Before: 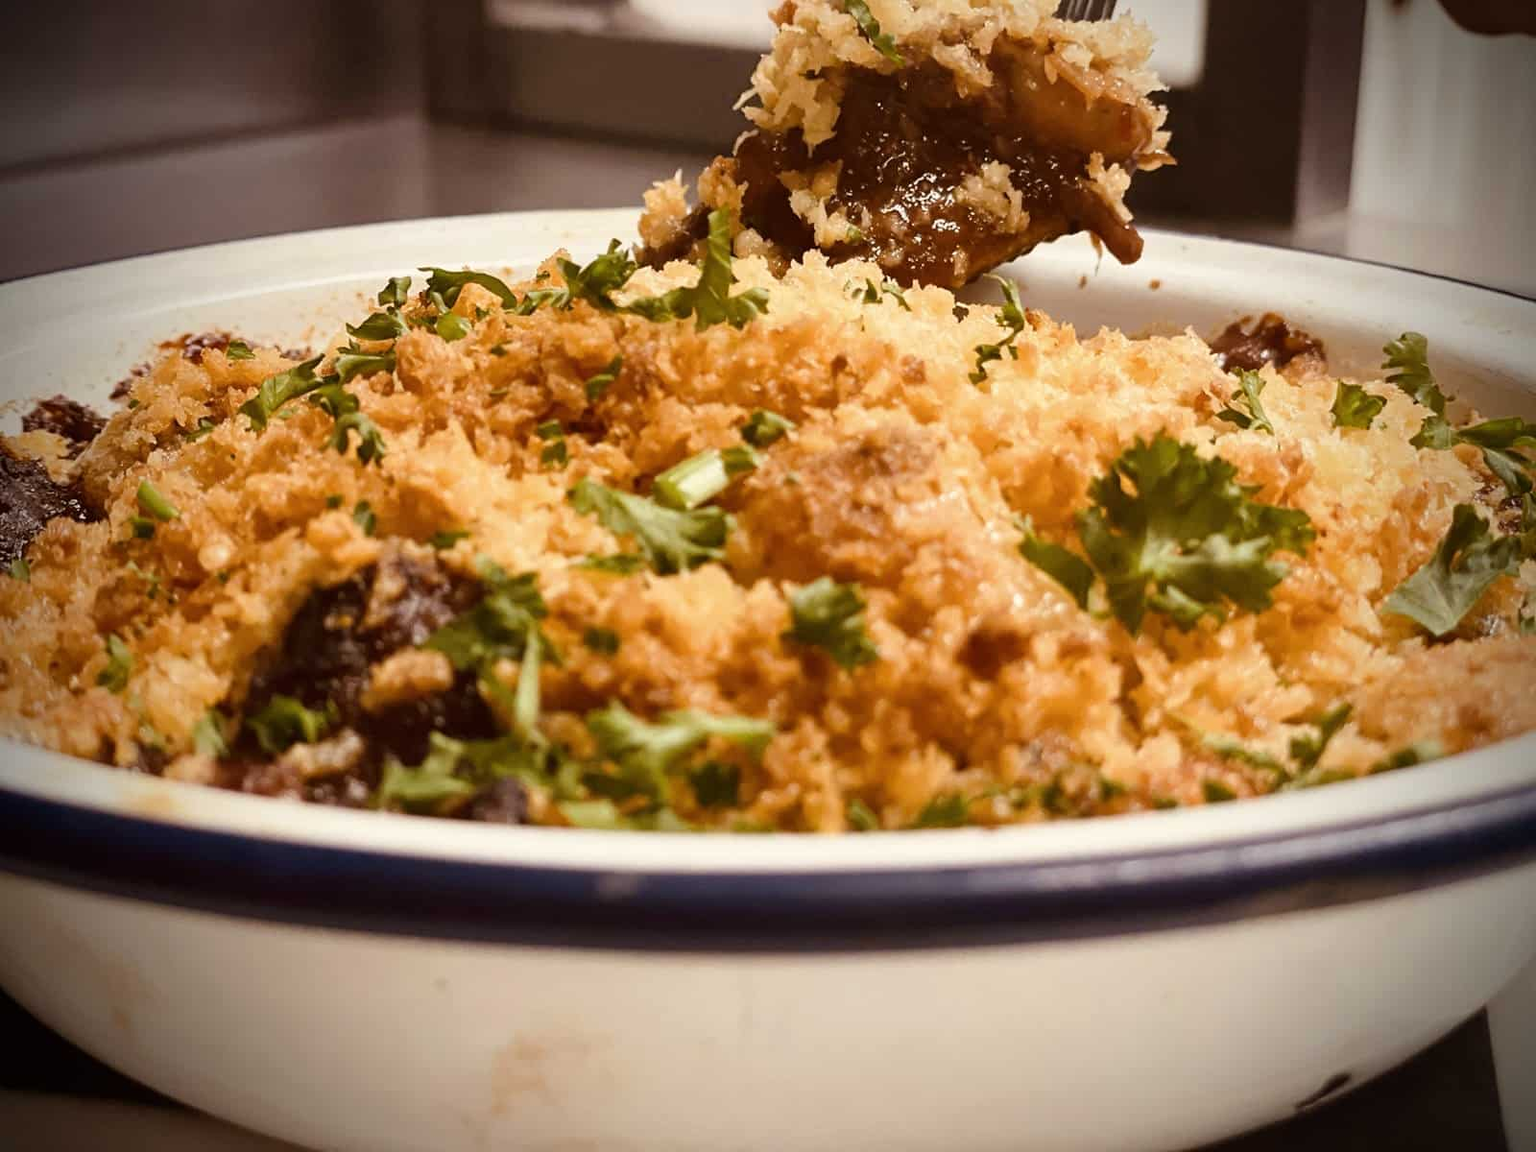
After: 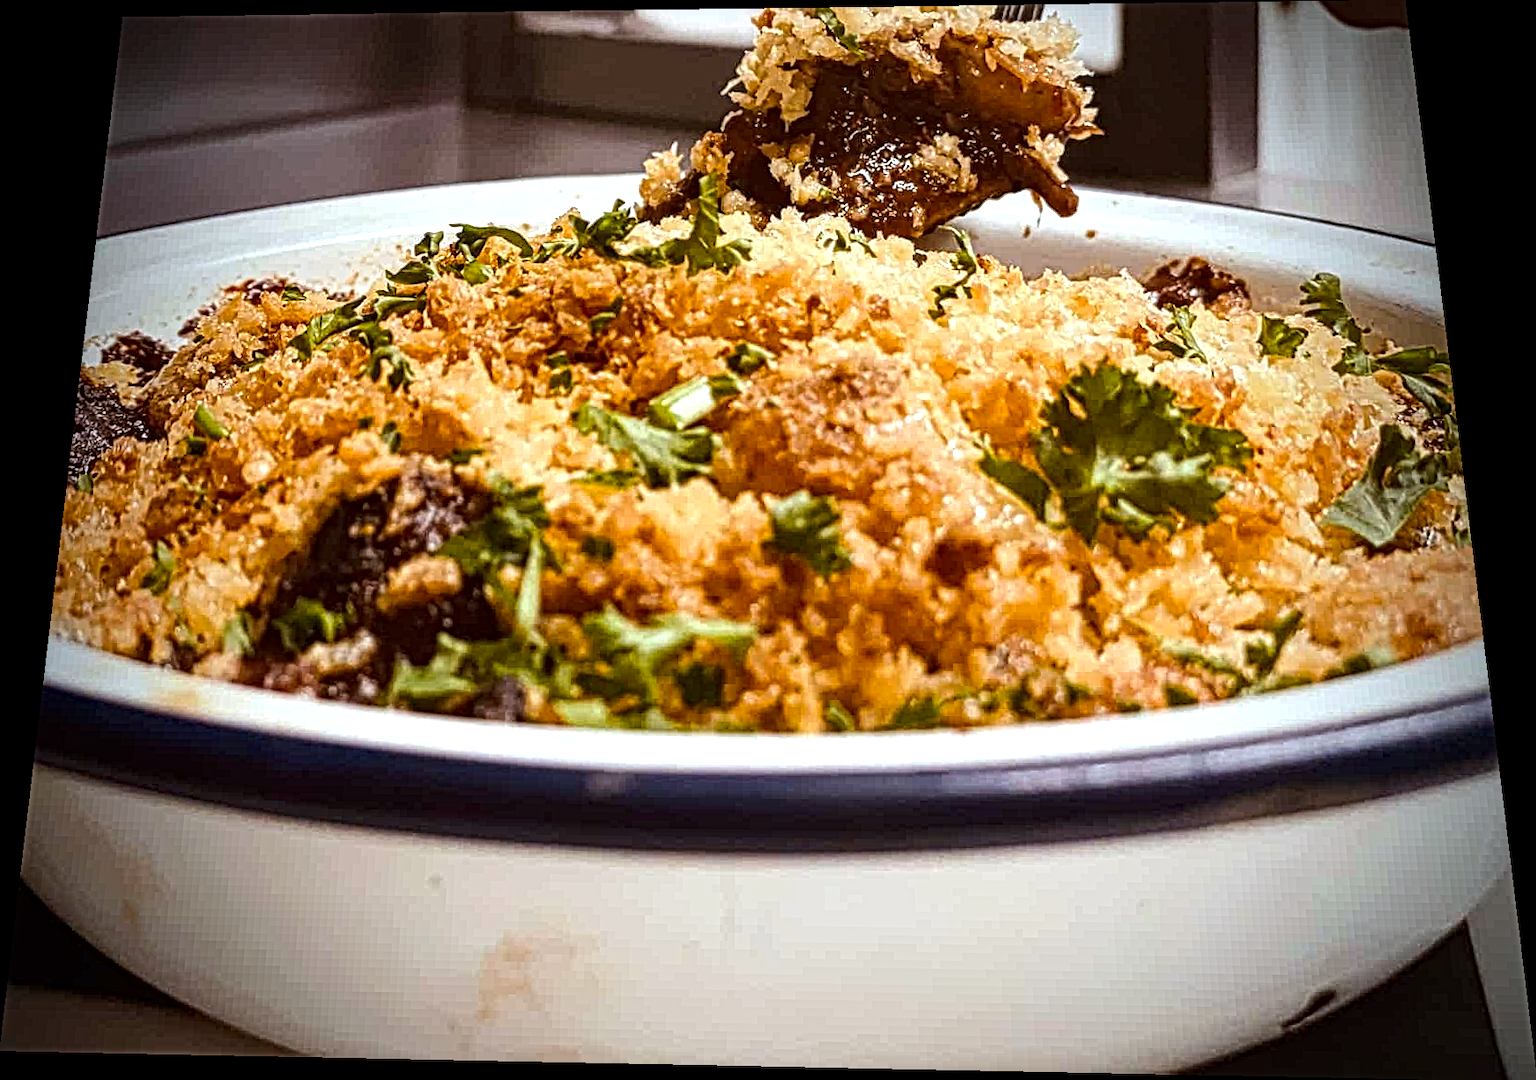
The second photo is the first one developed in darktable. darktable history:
rotate and perspective: rotation 0.128°, lens shift (vertical) -0.181, lens shift (horizontal) -0.044, shear 0.001, automatic cropping off
white balance: red 0.924, blue 1.095
tone equalizer: -8 EV -0.417 EV, -7 EV -0.389 EV, -6 EV -0.333 EV, -5 EV -0.222 EV, -3 EV 0.222 EV, -2 EV 0.333 EV, -1 EV 0.389 EV, +0 EV 0.417 EV, edges refinement/feathering 500, mask exposure compensation -1.57 EV, preserve details no
local contrast: mode bilateral grid, contrast 20, coarseness 3, detail 300%, midtone range 0.2
base curve: exposure shift 0, preserve colors none
